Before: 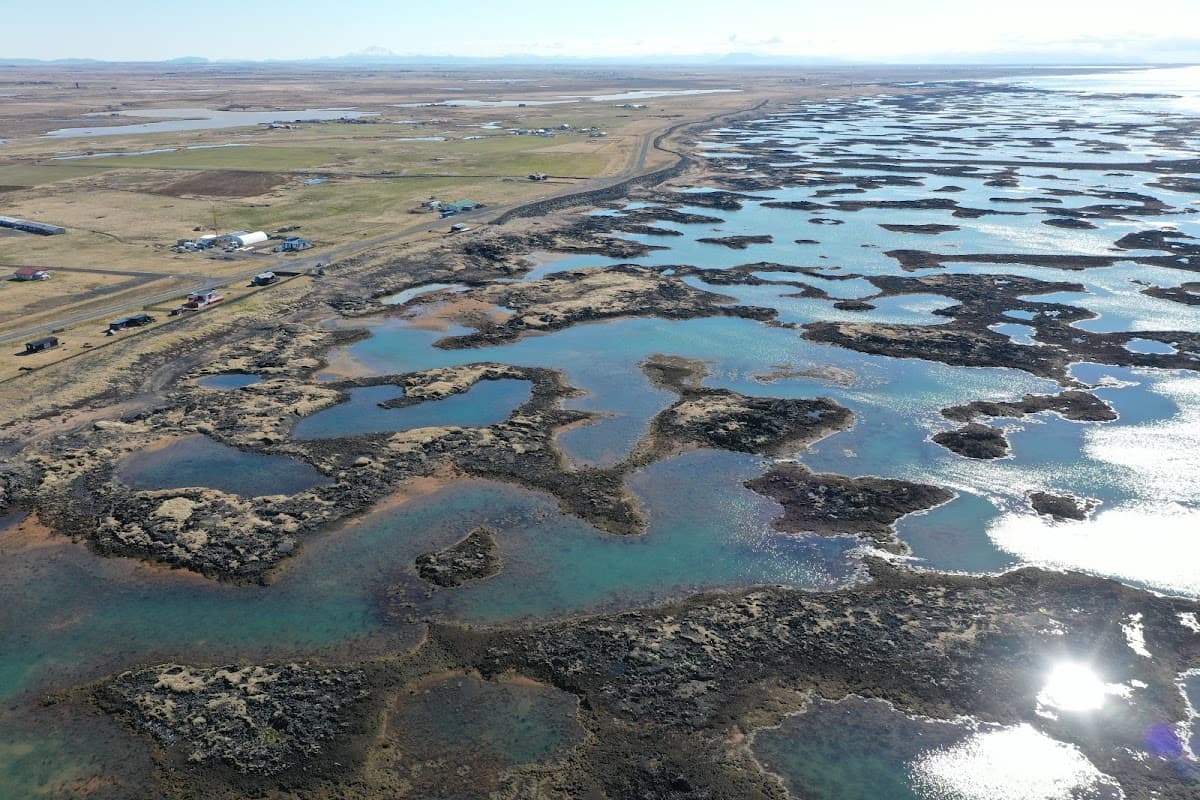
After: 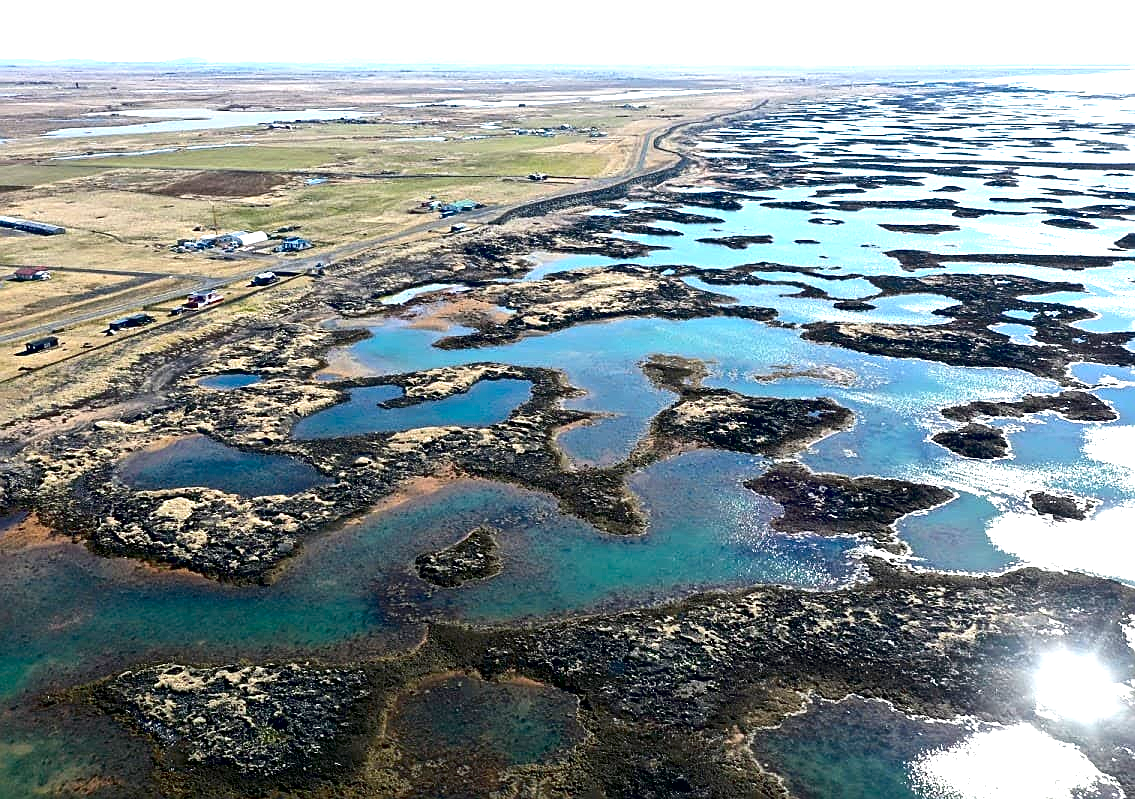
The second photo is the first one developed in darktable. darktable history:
contrast brightness saturation: contrast 0.128, brightness -0.235, saturation 0.149
exposure: black level correction 0.01, exposure 1 EV, compensate highlight preservation false
crop and rotate: left 0%, right 5.338%
sharpen: on, module defaults
